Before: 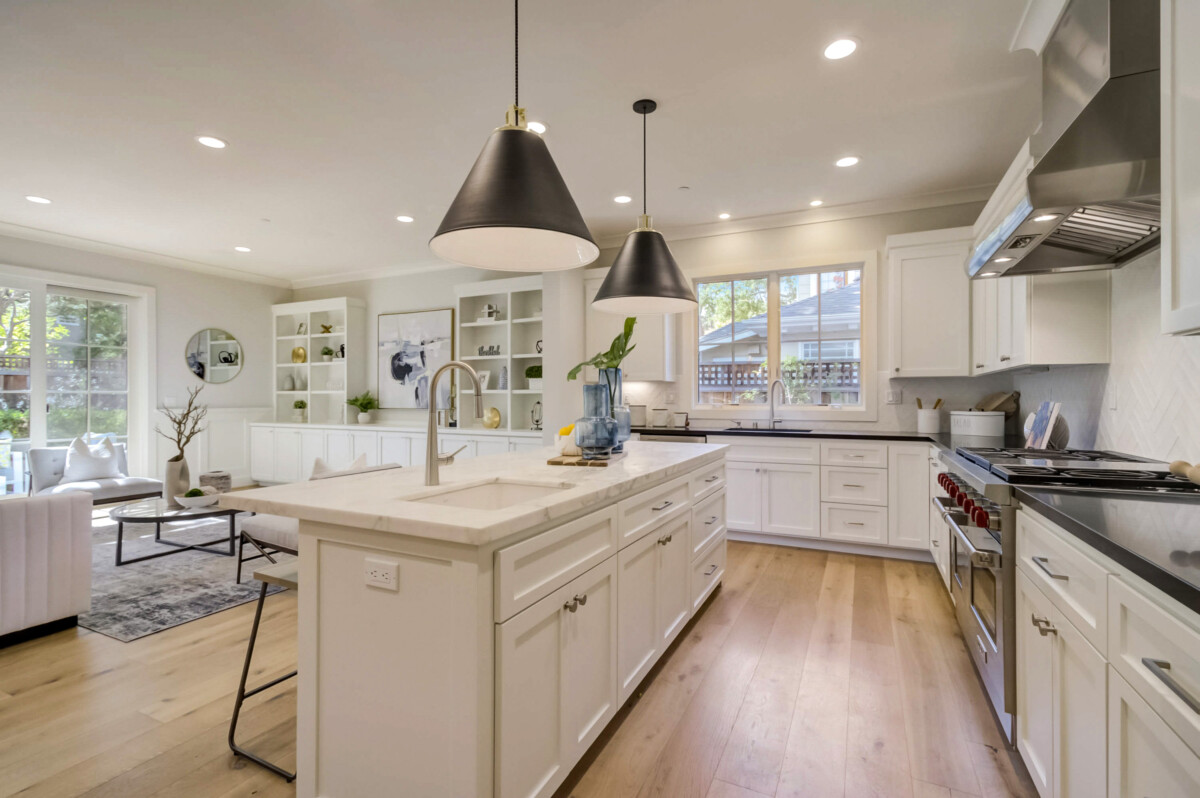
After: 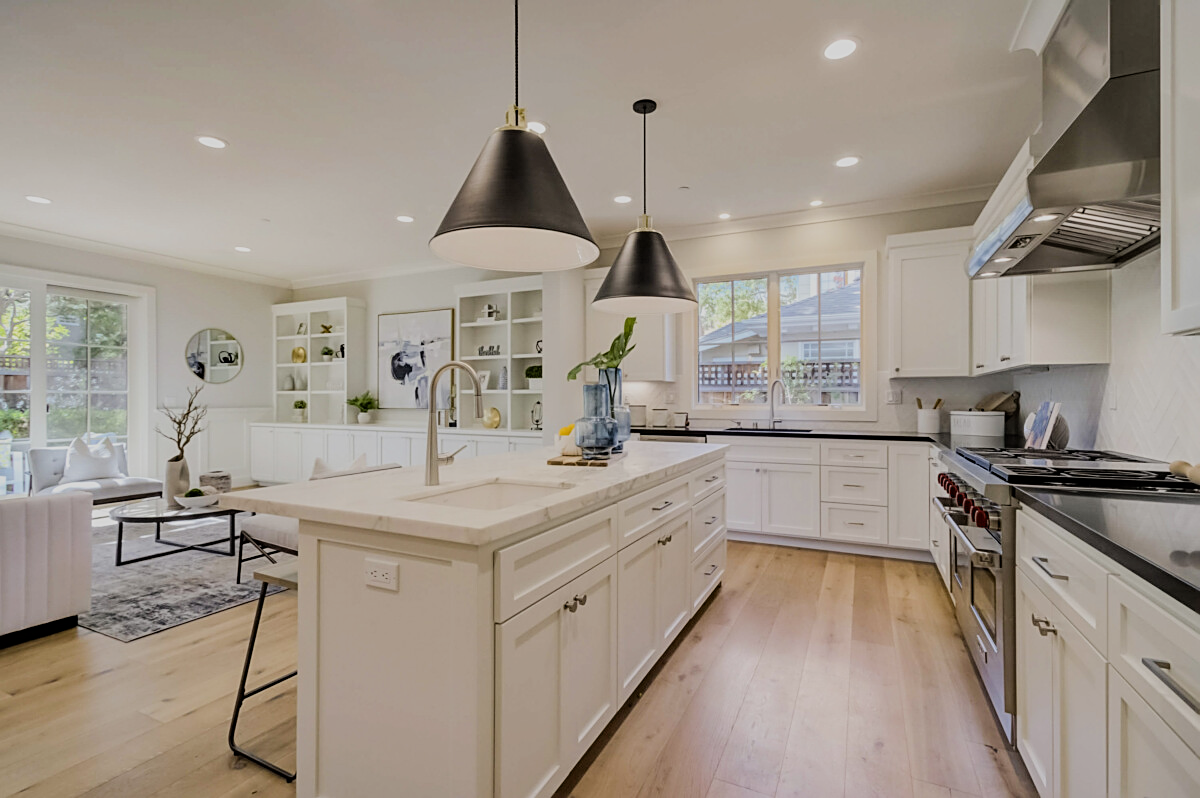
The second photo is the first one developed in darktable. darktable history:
filmic rgb: black relative exposure -7.65 EV, white relative exposure 4.56 EV, threshold 3.04 EV, hardness 3.61, enable highlight reconstruction true
sharpen: on, module defaults
